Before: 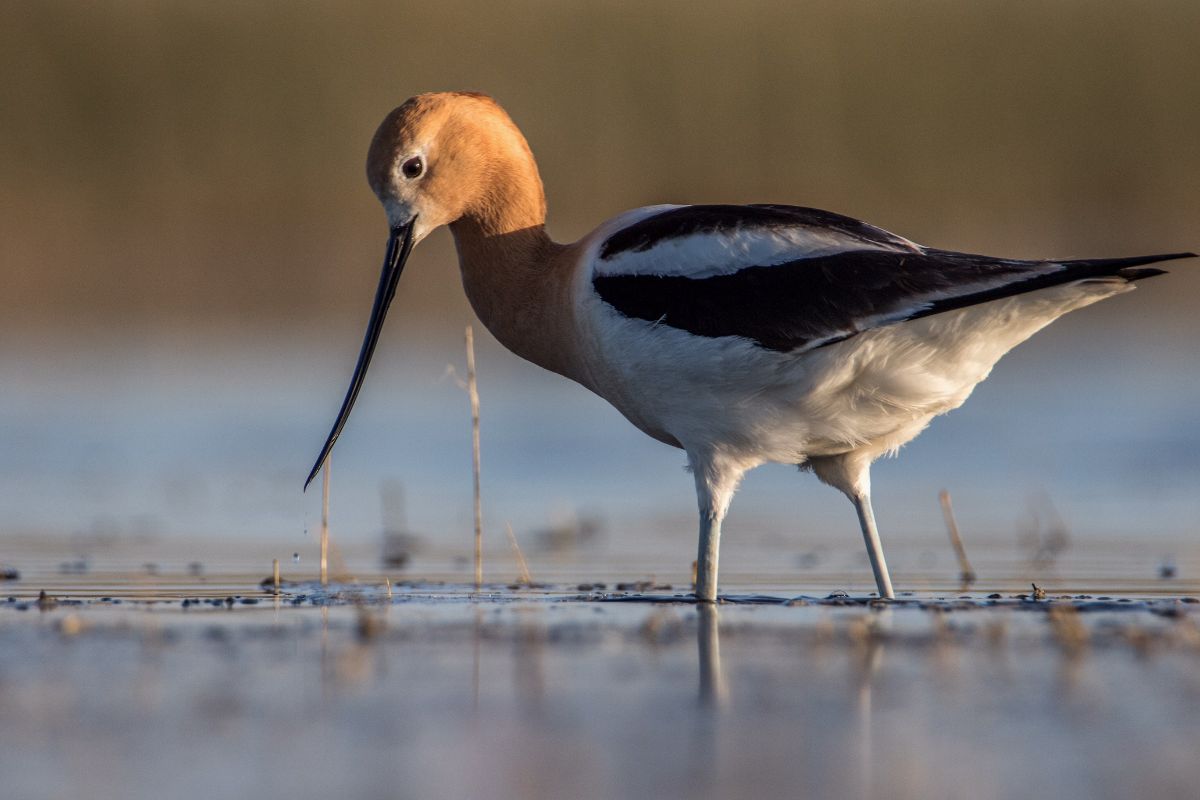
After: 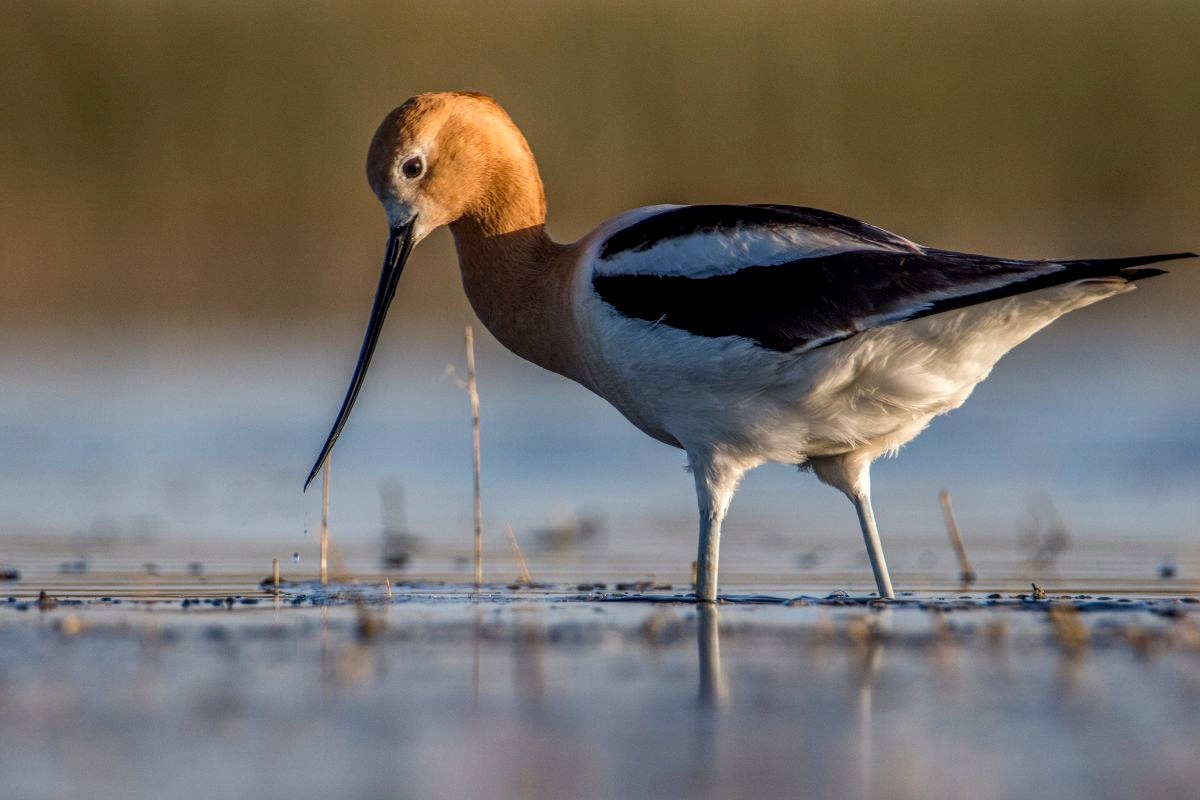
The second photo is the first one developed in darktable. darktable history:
local contrast: highlights 3%, shadows 0%, detail 134%
color balance rgb: shadows lift › luminance -4.735%, shadows lift › chroma 1.227%, shadows lift › hue 219.01°, perceptual saturation grading › global saturation 27.579%, perceptual saturation grading › highlights -25.386%, perceptual saturation grading › shadows 24.246%
